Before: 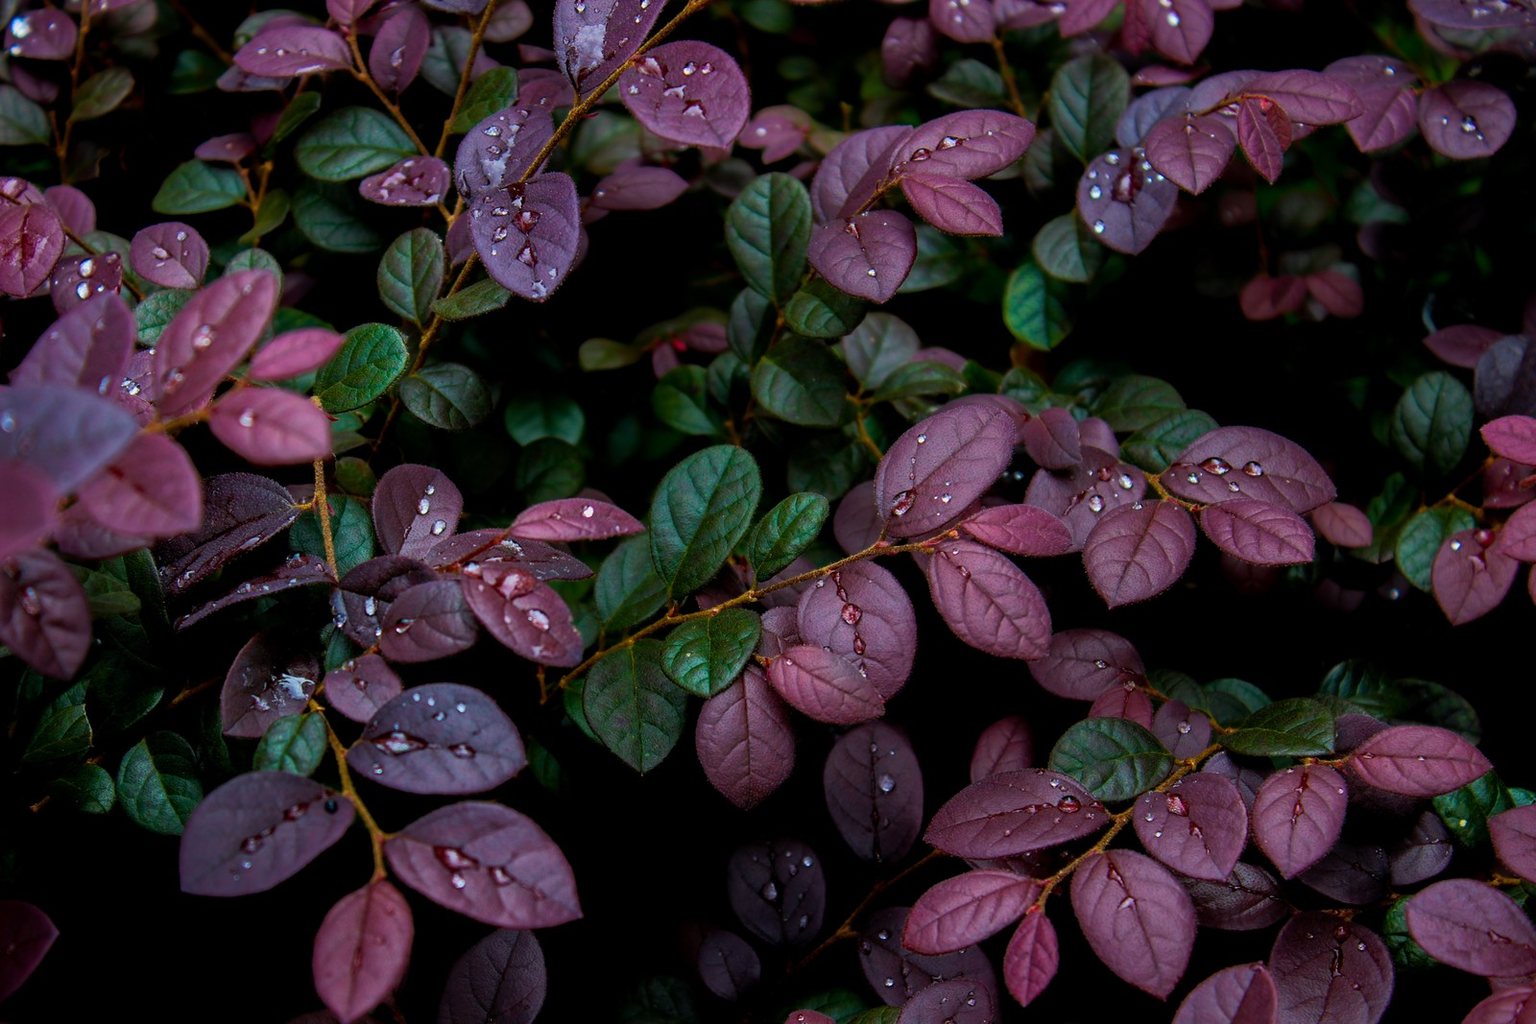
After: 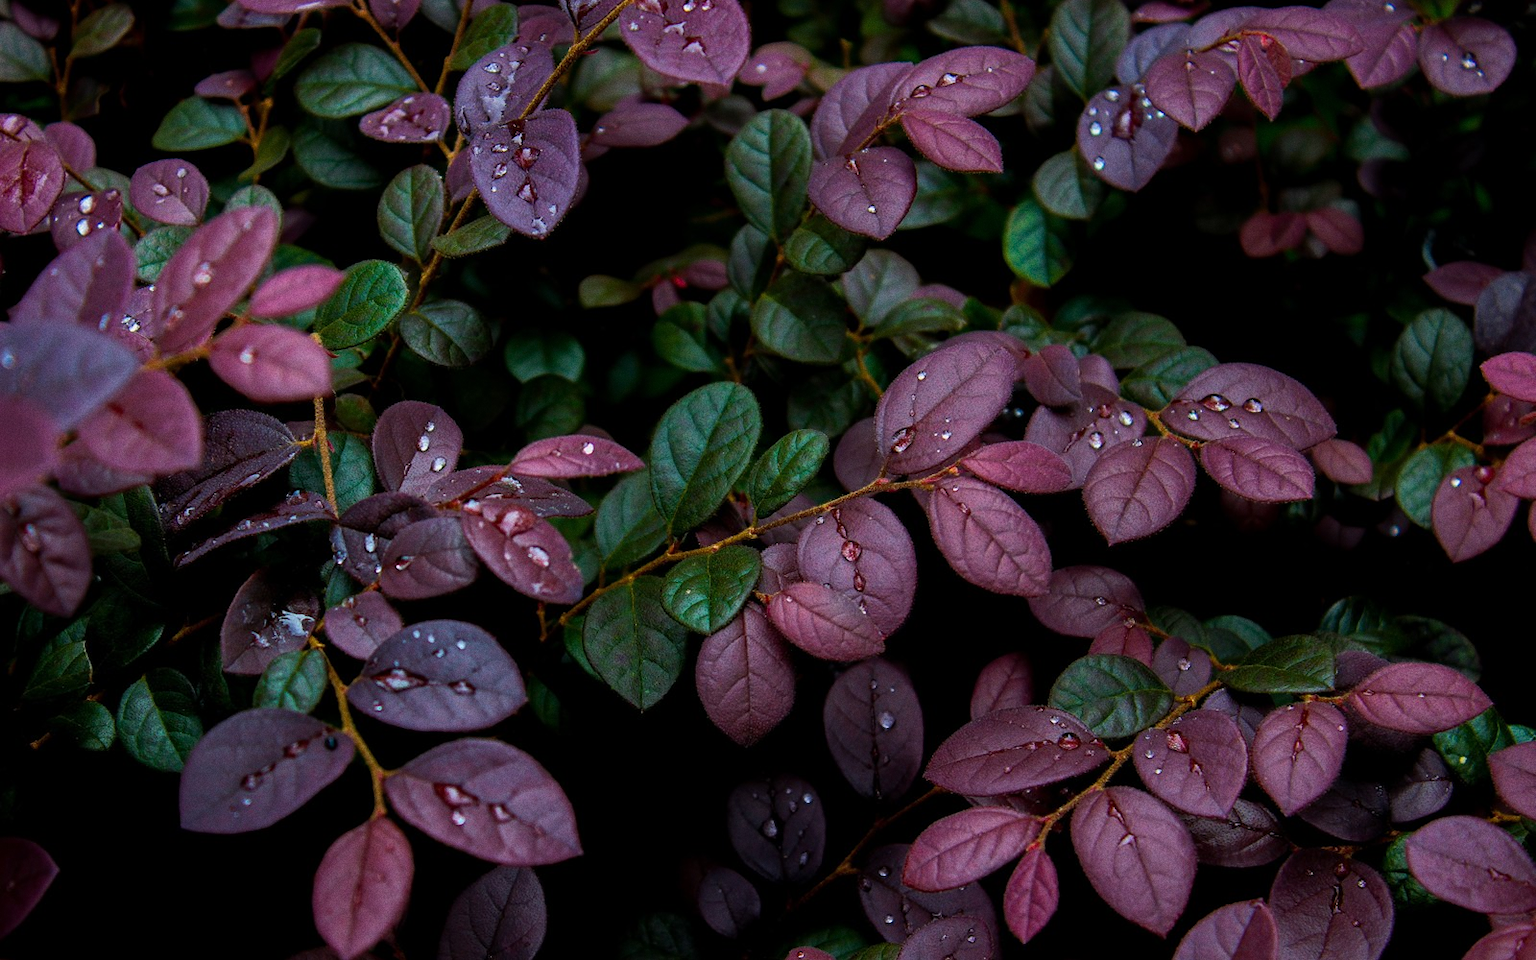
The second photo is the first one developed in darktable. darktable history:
crop and rotate: top 6.25%
grain: on, module defaults
